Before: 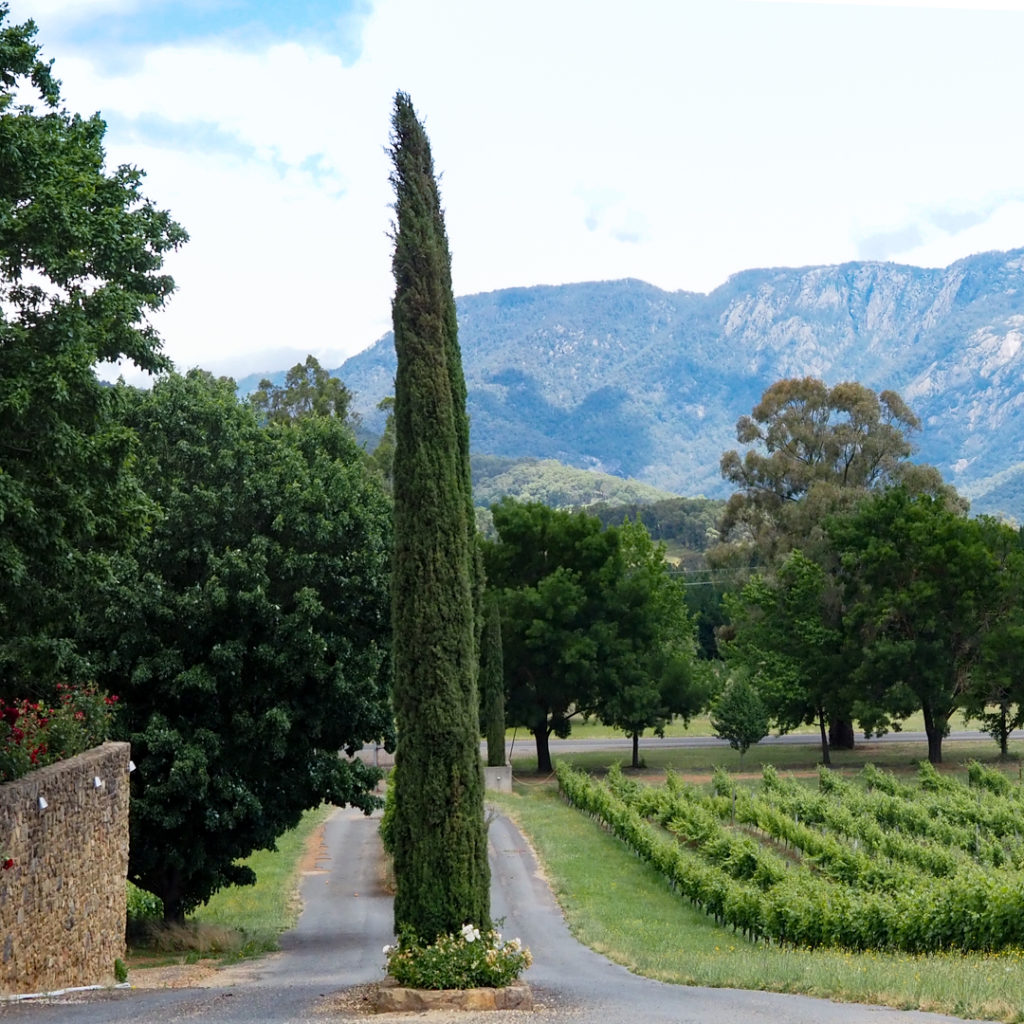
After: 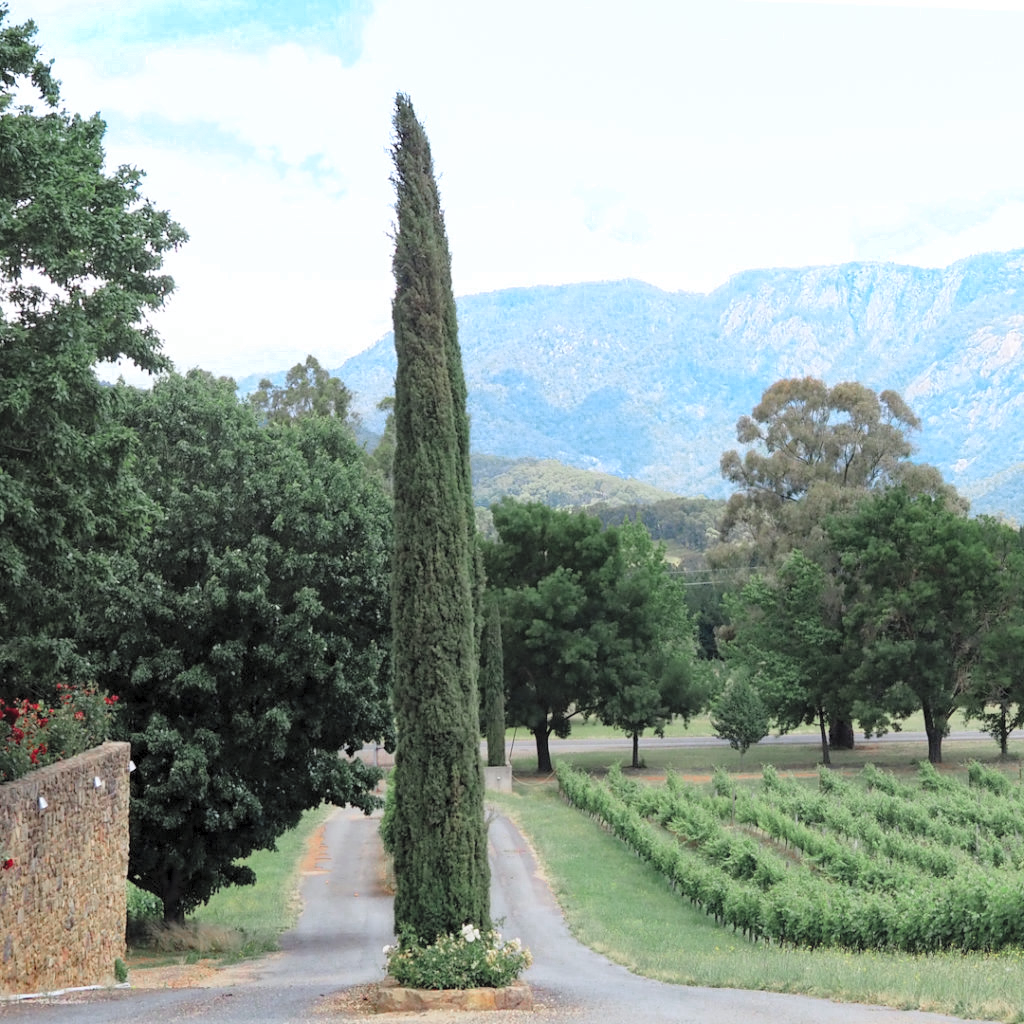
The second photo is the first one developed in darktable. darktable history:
color zones: curves: ch0 [(0, 0.466) (0.128, 0.466) (0.25, 0.5) (0.375, 0.456) (0.5, 0.5) (0.625, 0.5) (0.737, 0.652) (0.875, 0.5)]; ch1 [(0, 0.603) (0.125, 0.618) (0.261, 0.348) (0.372, 0.353) (0.497, 0.363) (0.611, 0.45) (0.731, 0.427) (0.875, 0.518) (0.998, 0.652)]; ch2 [(0, 0.559) (0.125, 0.451) (0.253, 0.564) (0.37, 0.578) (0.5, 0.466) (0.625, 0.471) (0.731, 0.471) (0.88, 0.485)]
contrast brightness saturation: brightness 0.277
